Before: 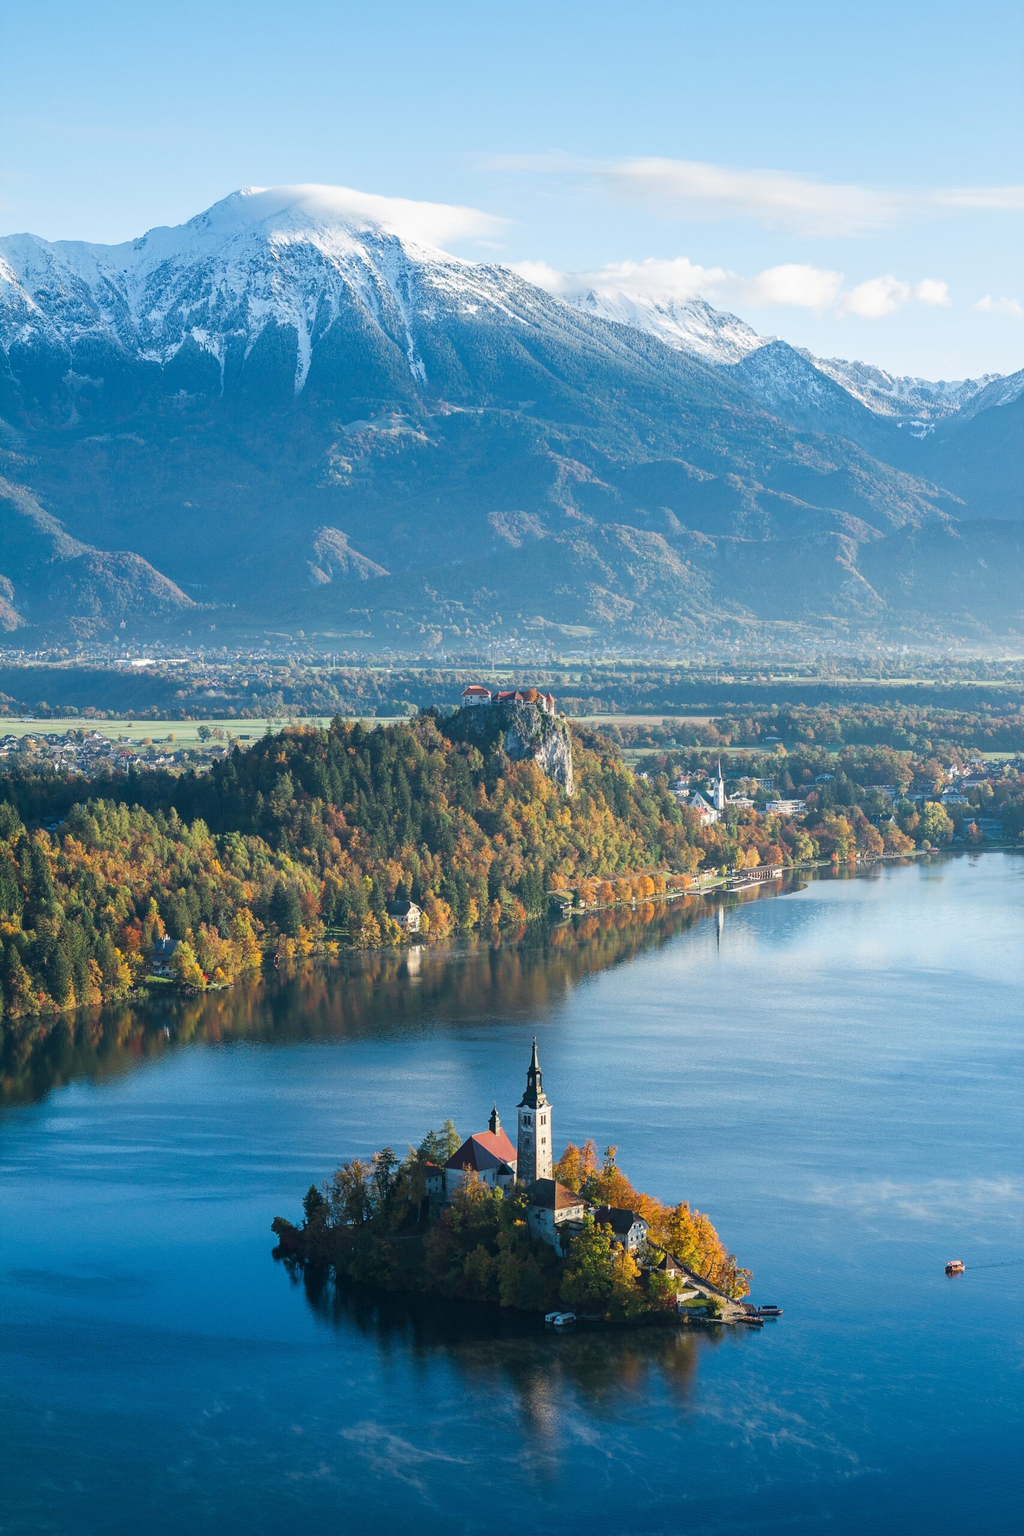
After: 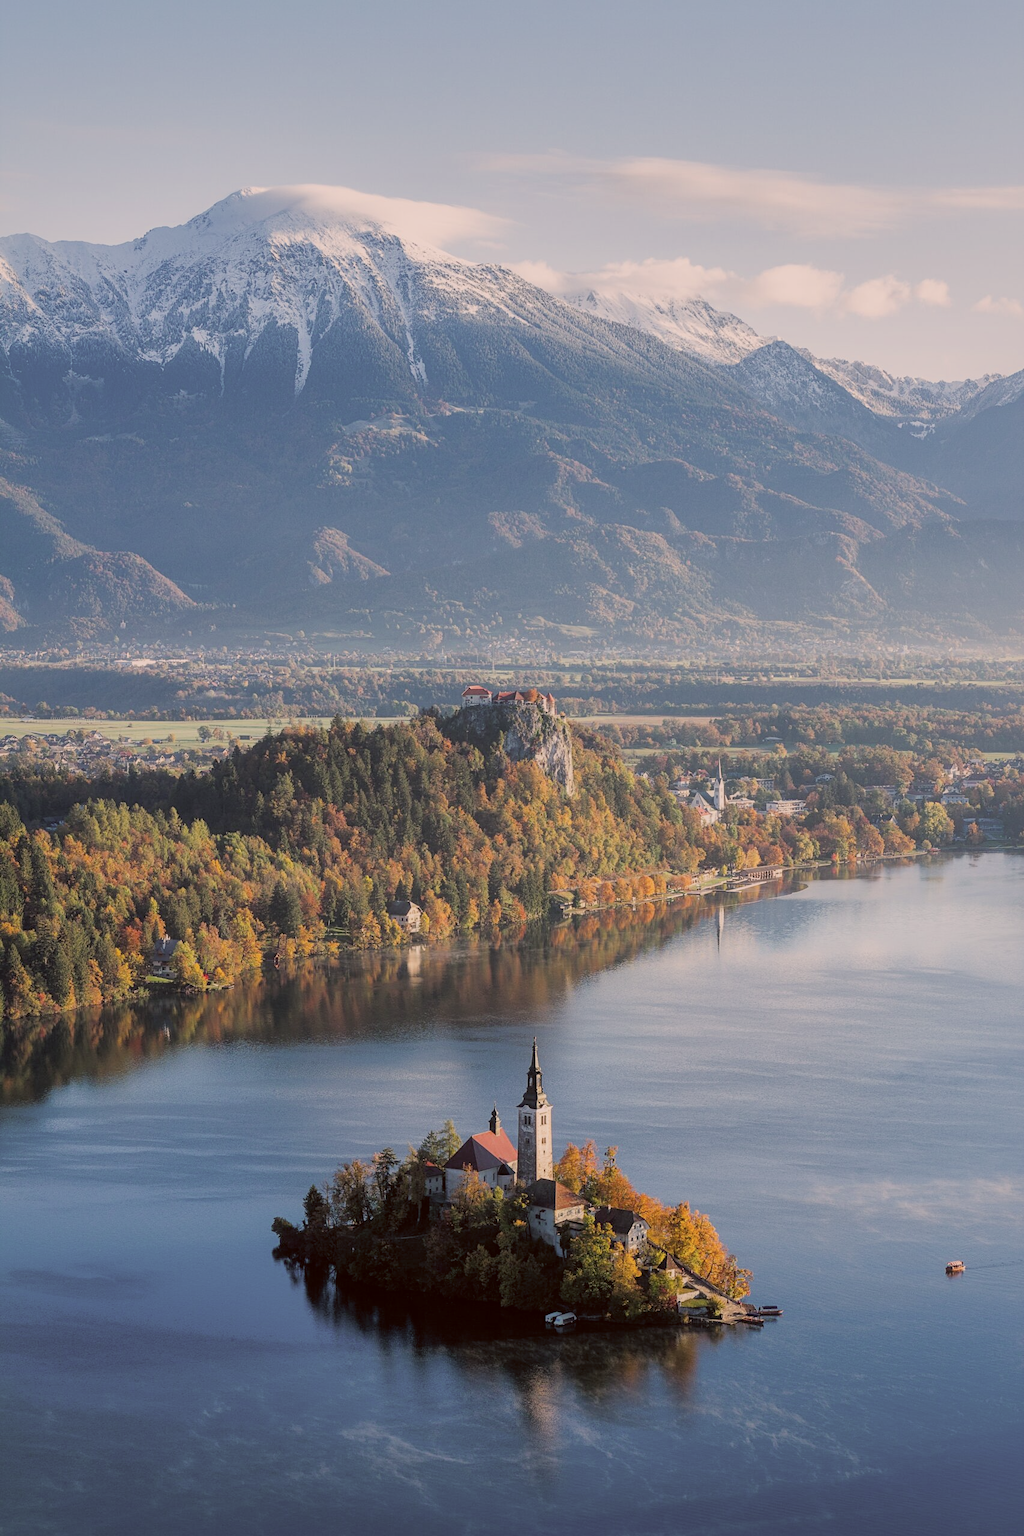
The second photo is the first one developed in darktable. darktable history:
color correction: highlights a* 10.18, highlights b* 9.78, shadows a* 8.58, shadows b* 8.22, saturation 0.78
contrast equalizer: octaves 7, y [[0.5, 0.488, 0.462, 0.461, 0.491, 0.5], [0.5 ×6], [0.5 ×6], [0 ×6], [0 ×6]]
filmic rgb: black relative exposure -5.79 EV, white relative exposure 3.4 EV, hardness 3.68
shadows and highlights: on, module defaults
